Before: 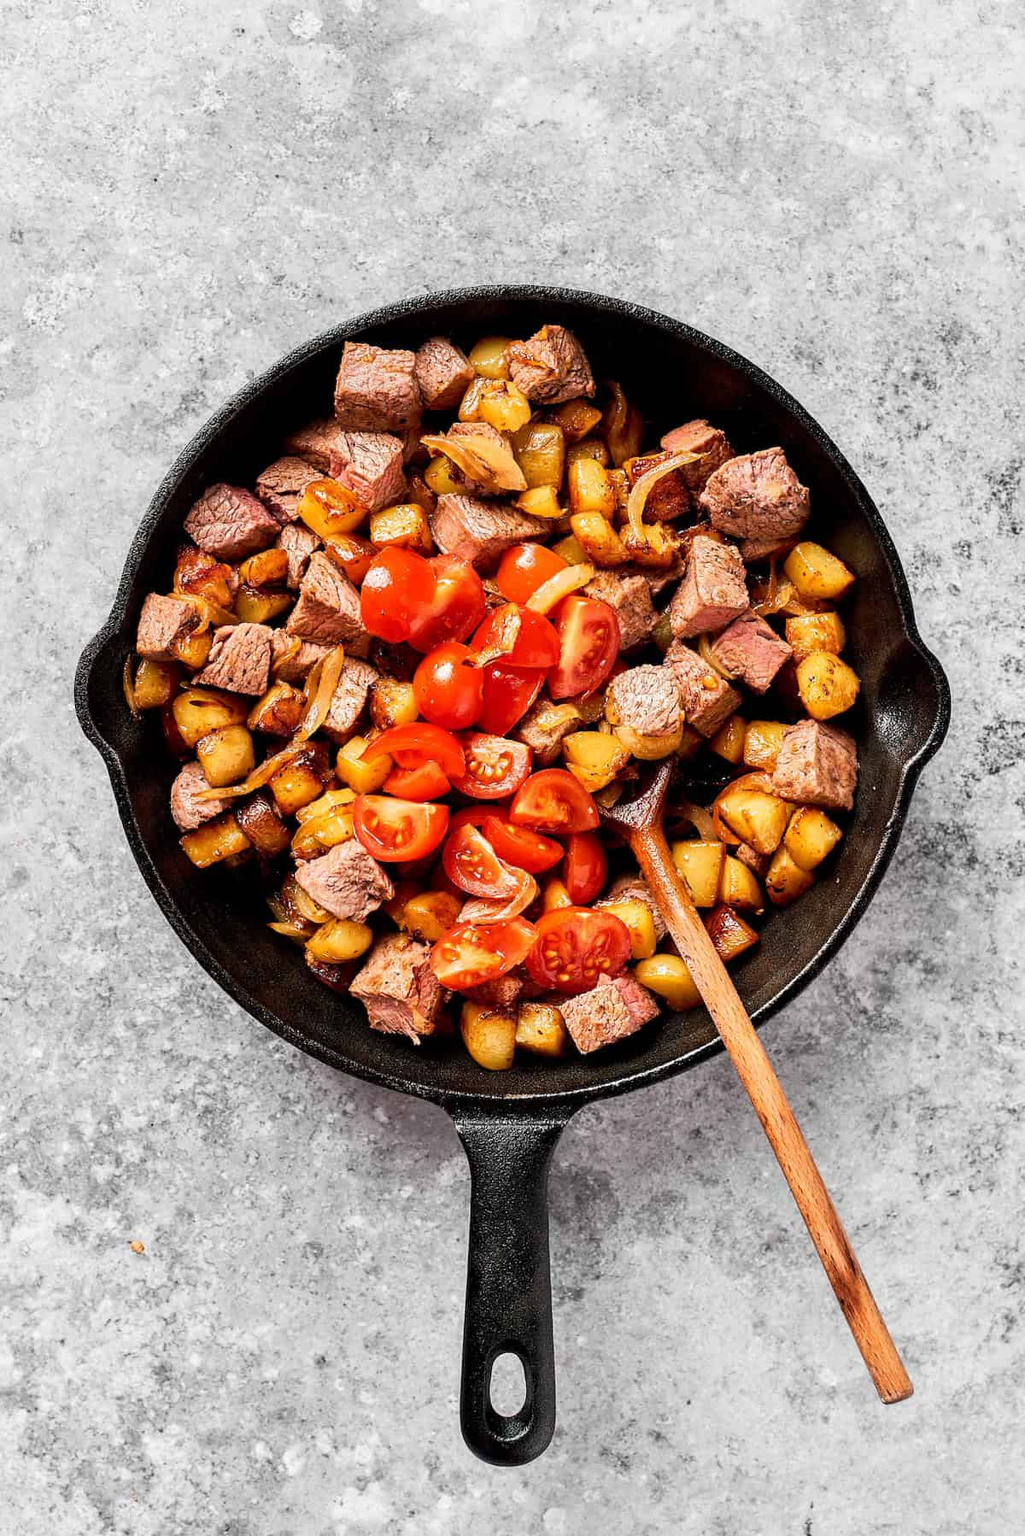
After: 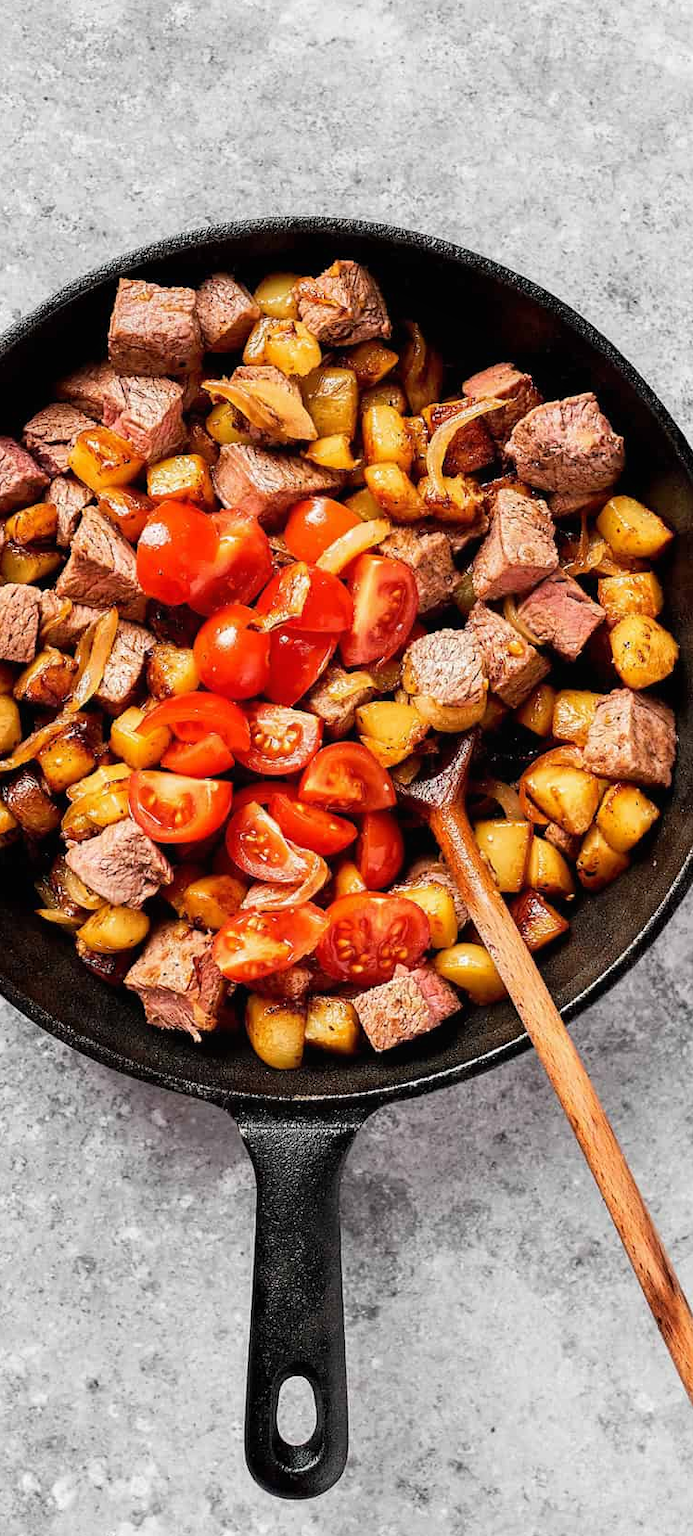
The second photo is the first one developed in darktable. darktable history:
crop and rotate: left 22.918%, top 5.629%, right 14.711%, bottom 2.247%
local contrast: mode bilateral grid, contrast 100, coarseness 100, detail 91%, midtone range 0.2
